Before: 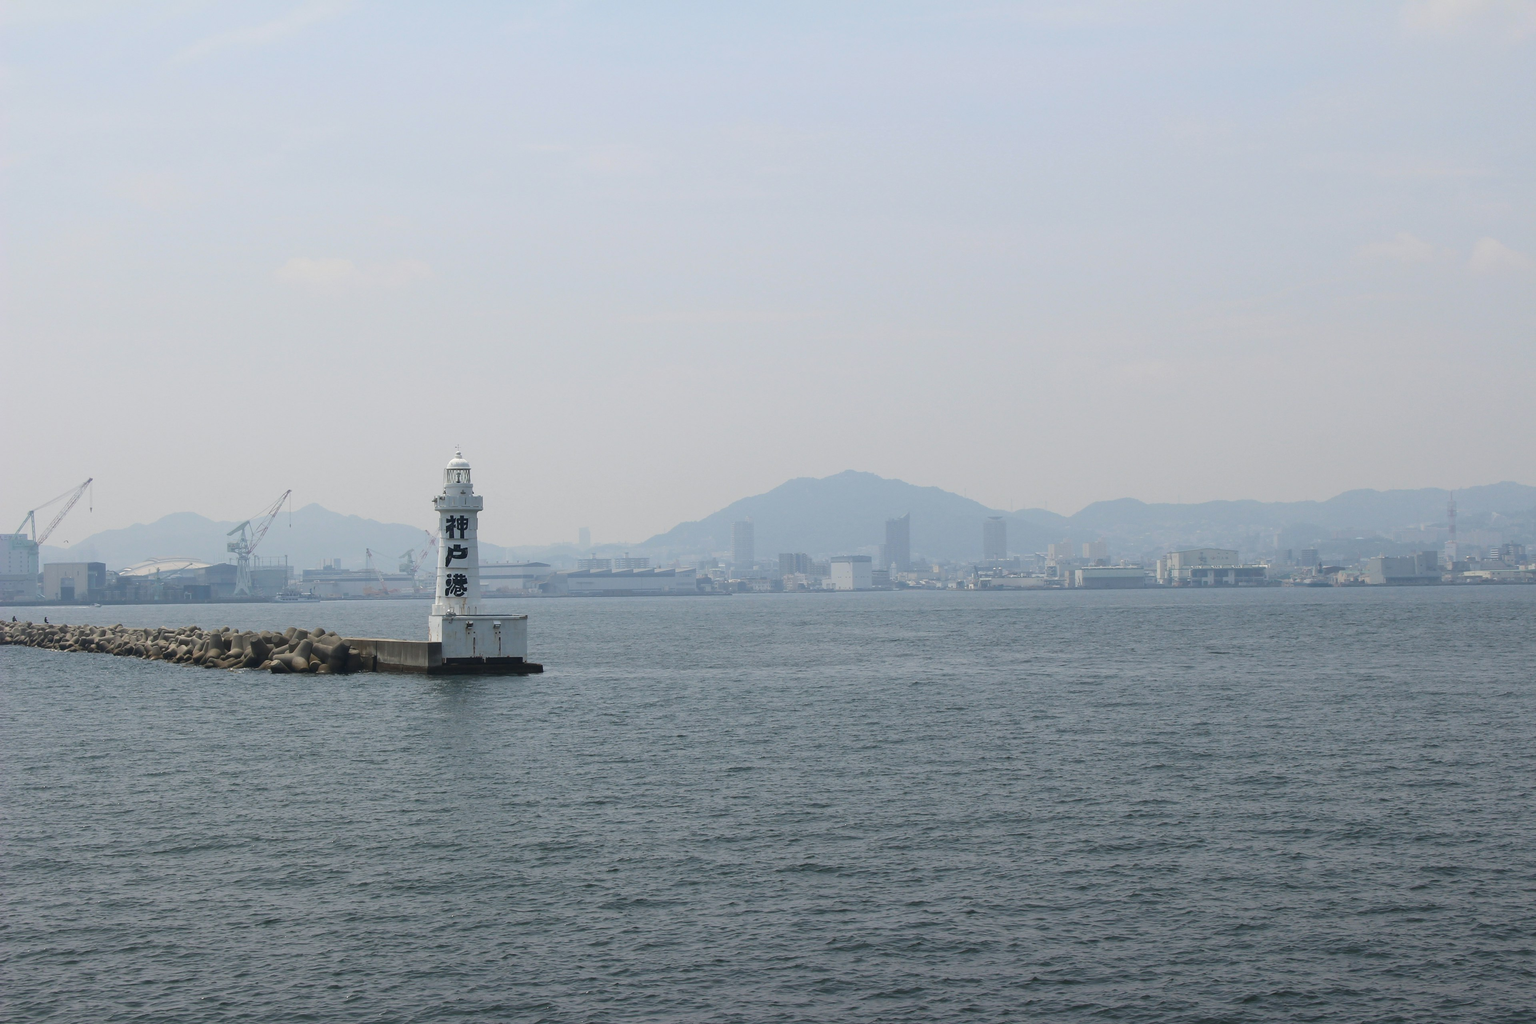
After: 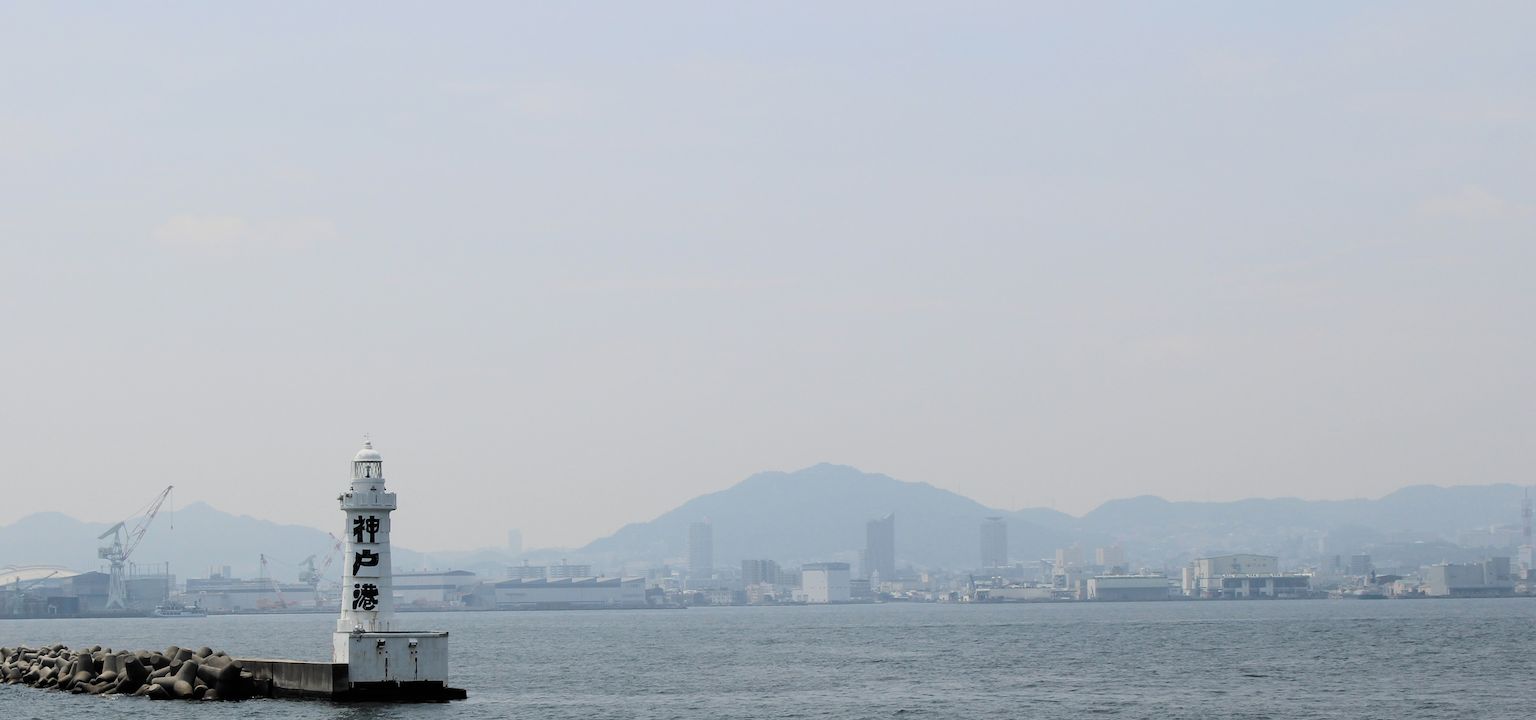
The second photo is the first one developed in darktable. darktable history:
filmic rgb: black relative exposure -5.15 EV, white relative exposure 3.97 EV, hardness 2.89, contrast 1.404, highlights saturation mix -29.81%, color science v6 (2022)
crop and rotate: left 9.327%, top 7.196%, right 4.939%, bottom 32.428%
